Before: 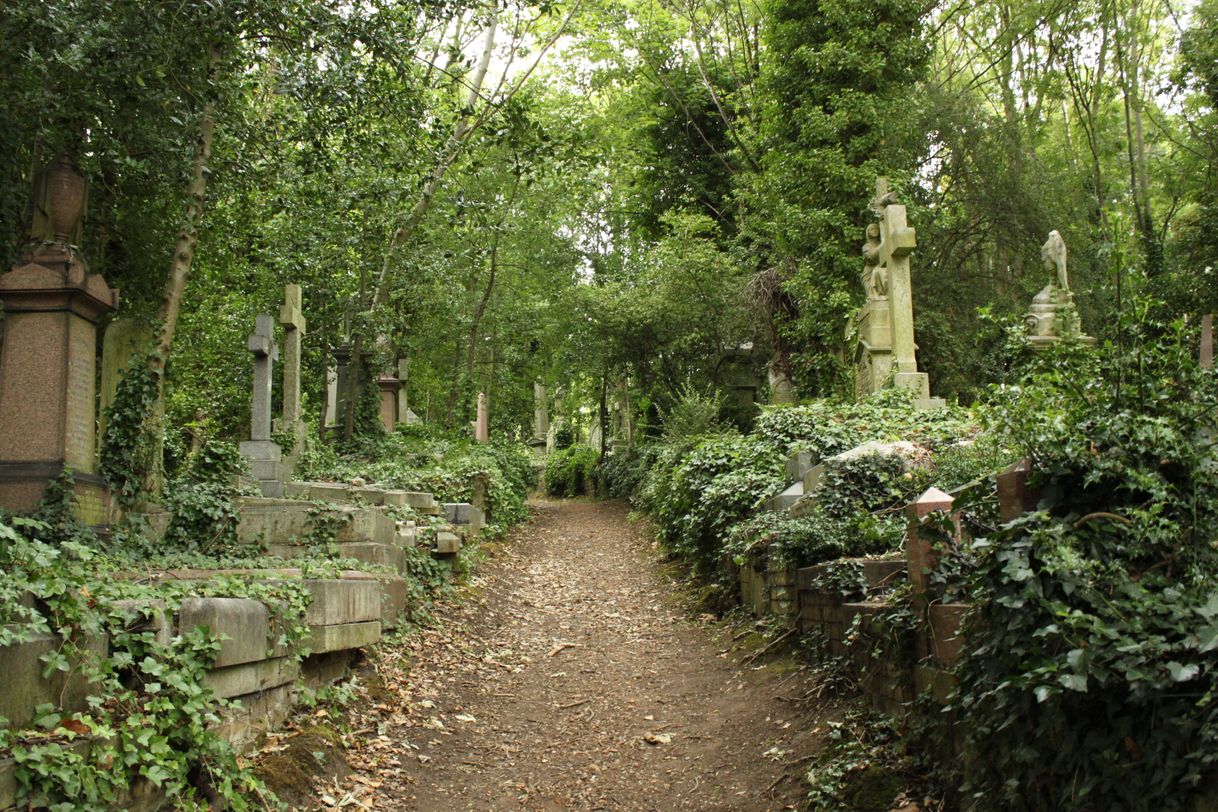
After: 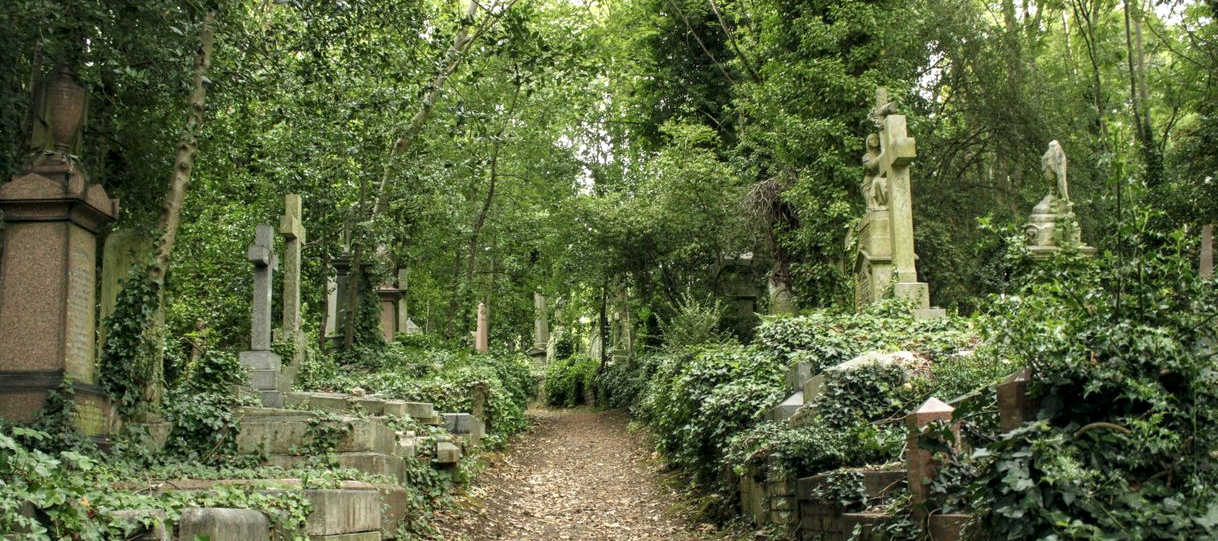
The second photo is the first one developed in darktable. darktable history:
color balance: mode lift, gamma, gain (sRGB), lift [1, 1, 1.022, 1.026]
local contrast: detail 130%
crop: top 11.166%, bottom 22.168%
